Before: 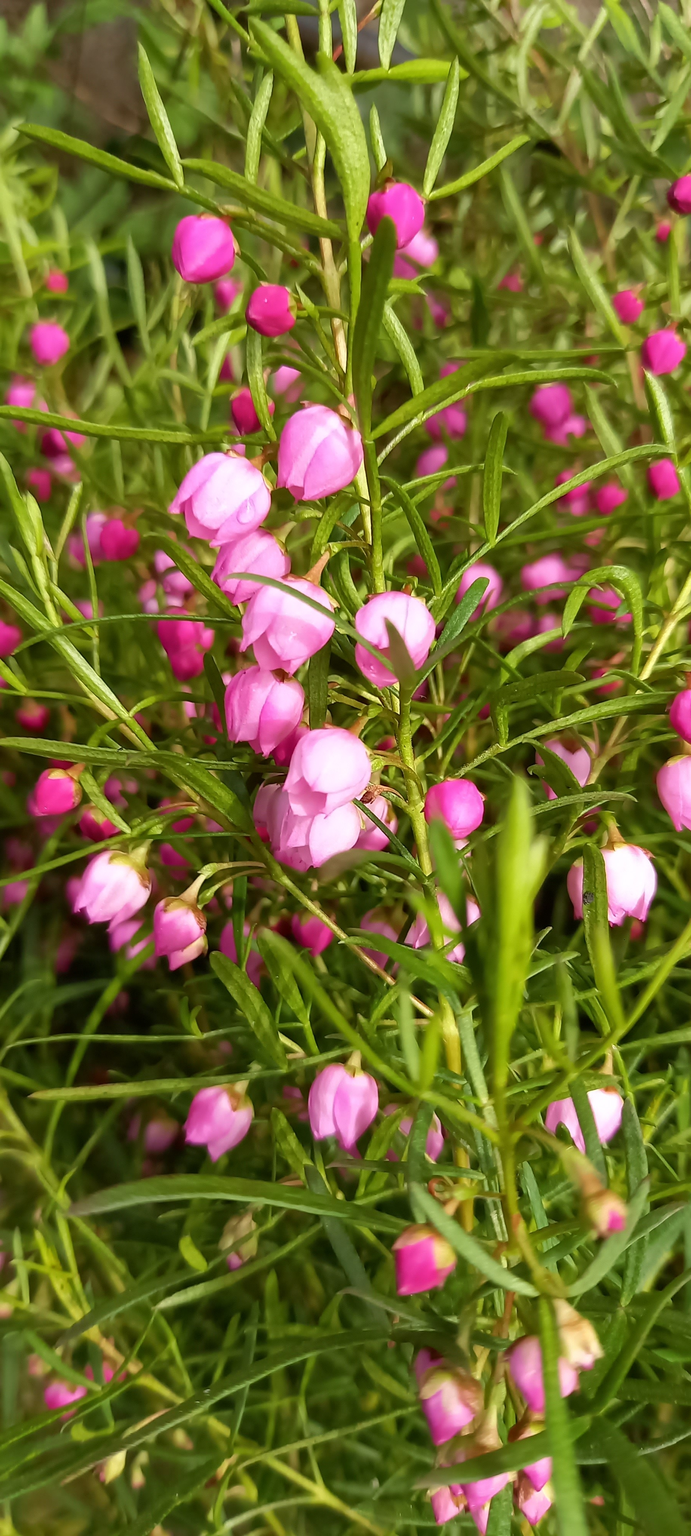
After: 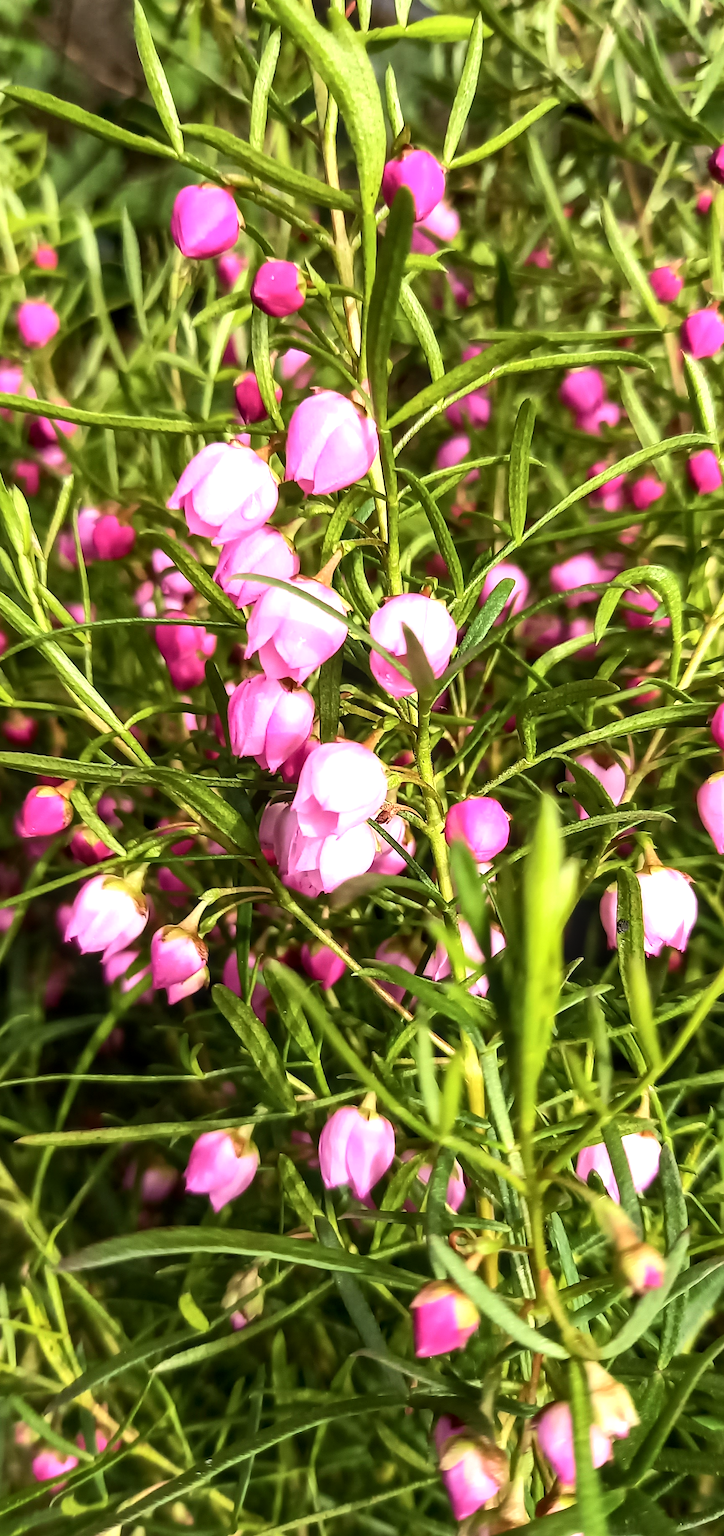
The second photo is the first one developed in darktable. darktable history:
tone equalizer: -8 EV -0.718 EV, -7 EV -0.692 EV, -6 EV -0.569 EV, -5 EV -0.401 EV, -3 EV 0.389 EV, -2 EV 0.6 EV, -1 EV 0.675 EV, +0 EV 0.779 EV, edges refinement/feathering 500, mask exposure compensation -1.57 EV, preserve details no
contrast brightness saturation: contrast 0.148, brightness 0.051
crop: left 2.213%, top 2.931%, right 1.163%, bottom 4.932%
local contrast: on, module defaults
